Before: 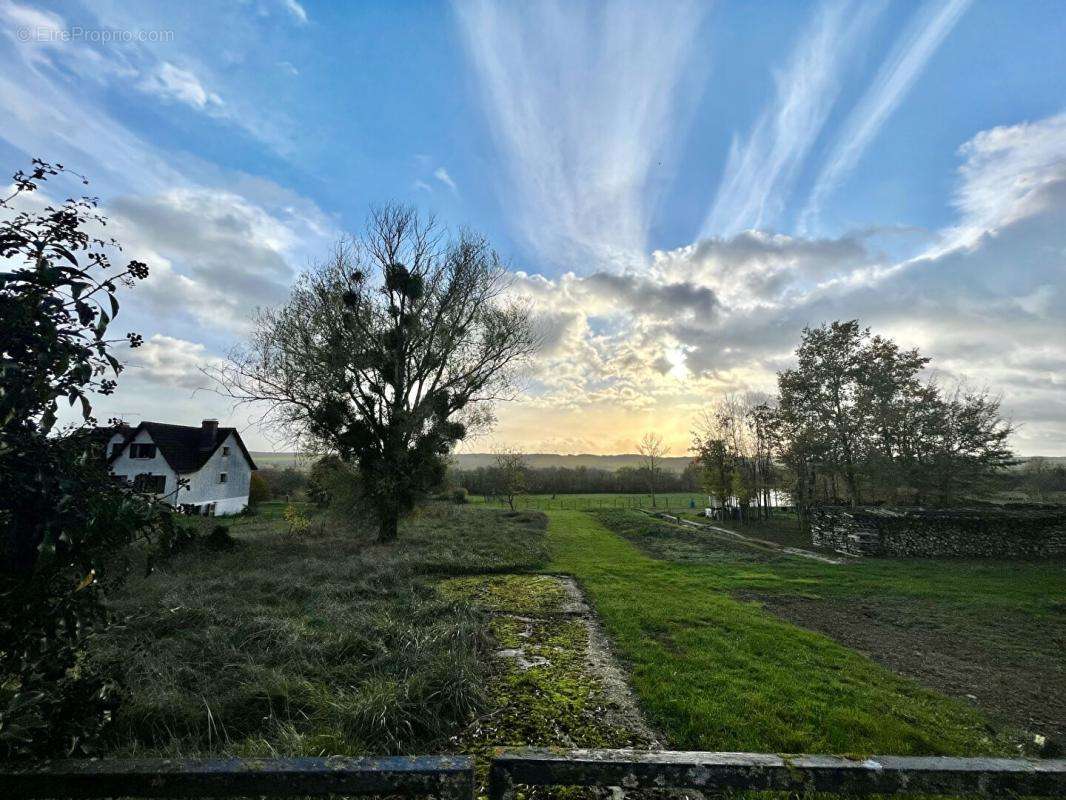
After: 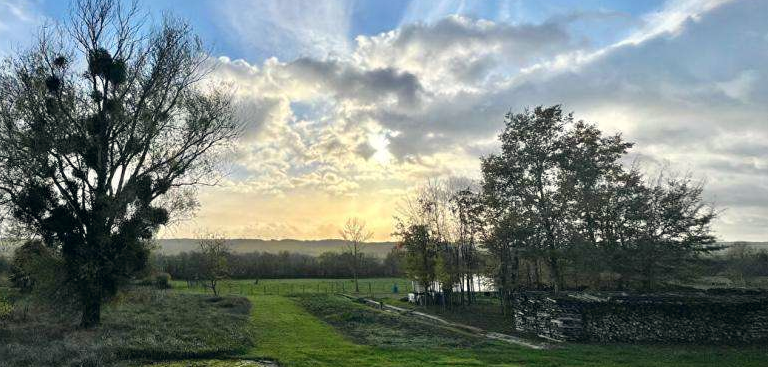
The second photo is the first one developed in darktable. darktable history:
color correction: highlights a* 0.207, highlights b* 2.7, shadows a* -0.874, shadows b* -4.78
crop and rotate: left 27.938%, top 27.046%, bottom 27.046%
